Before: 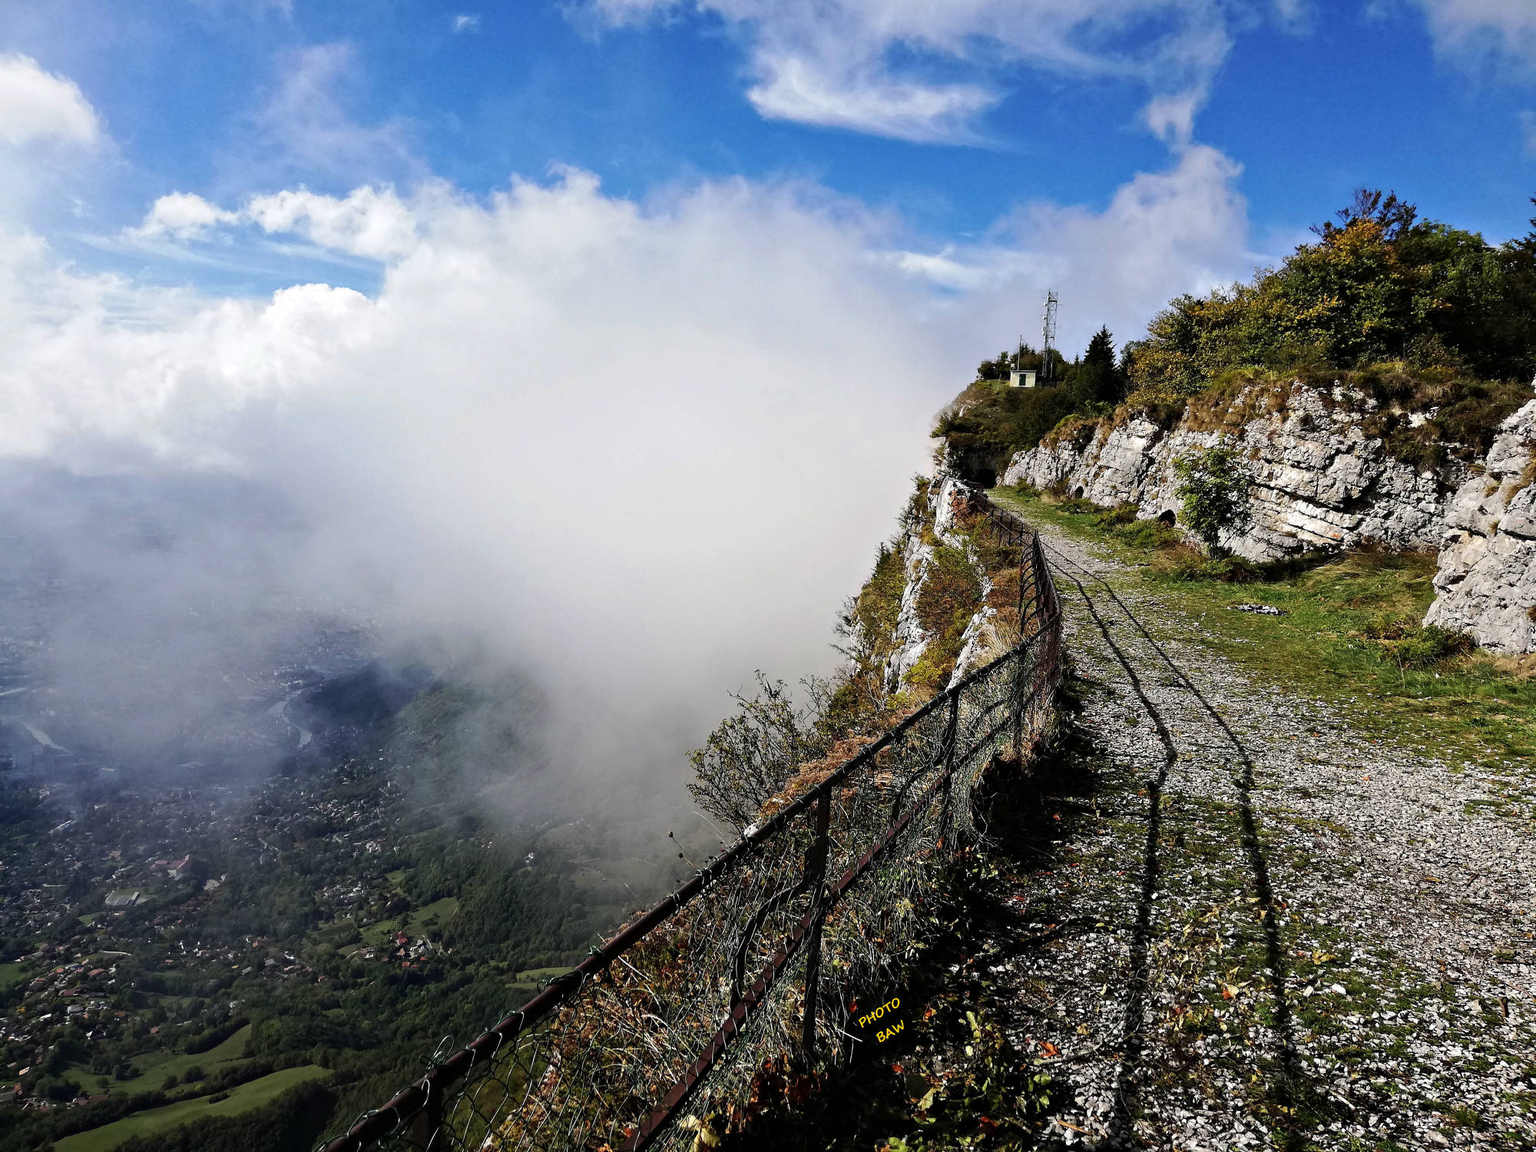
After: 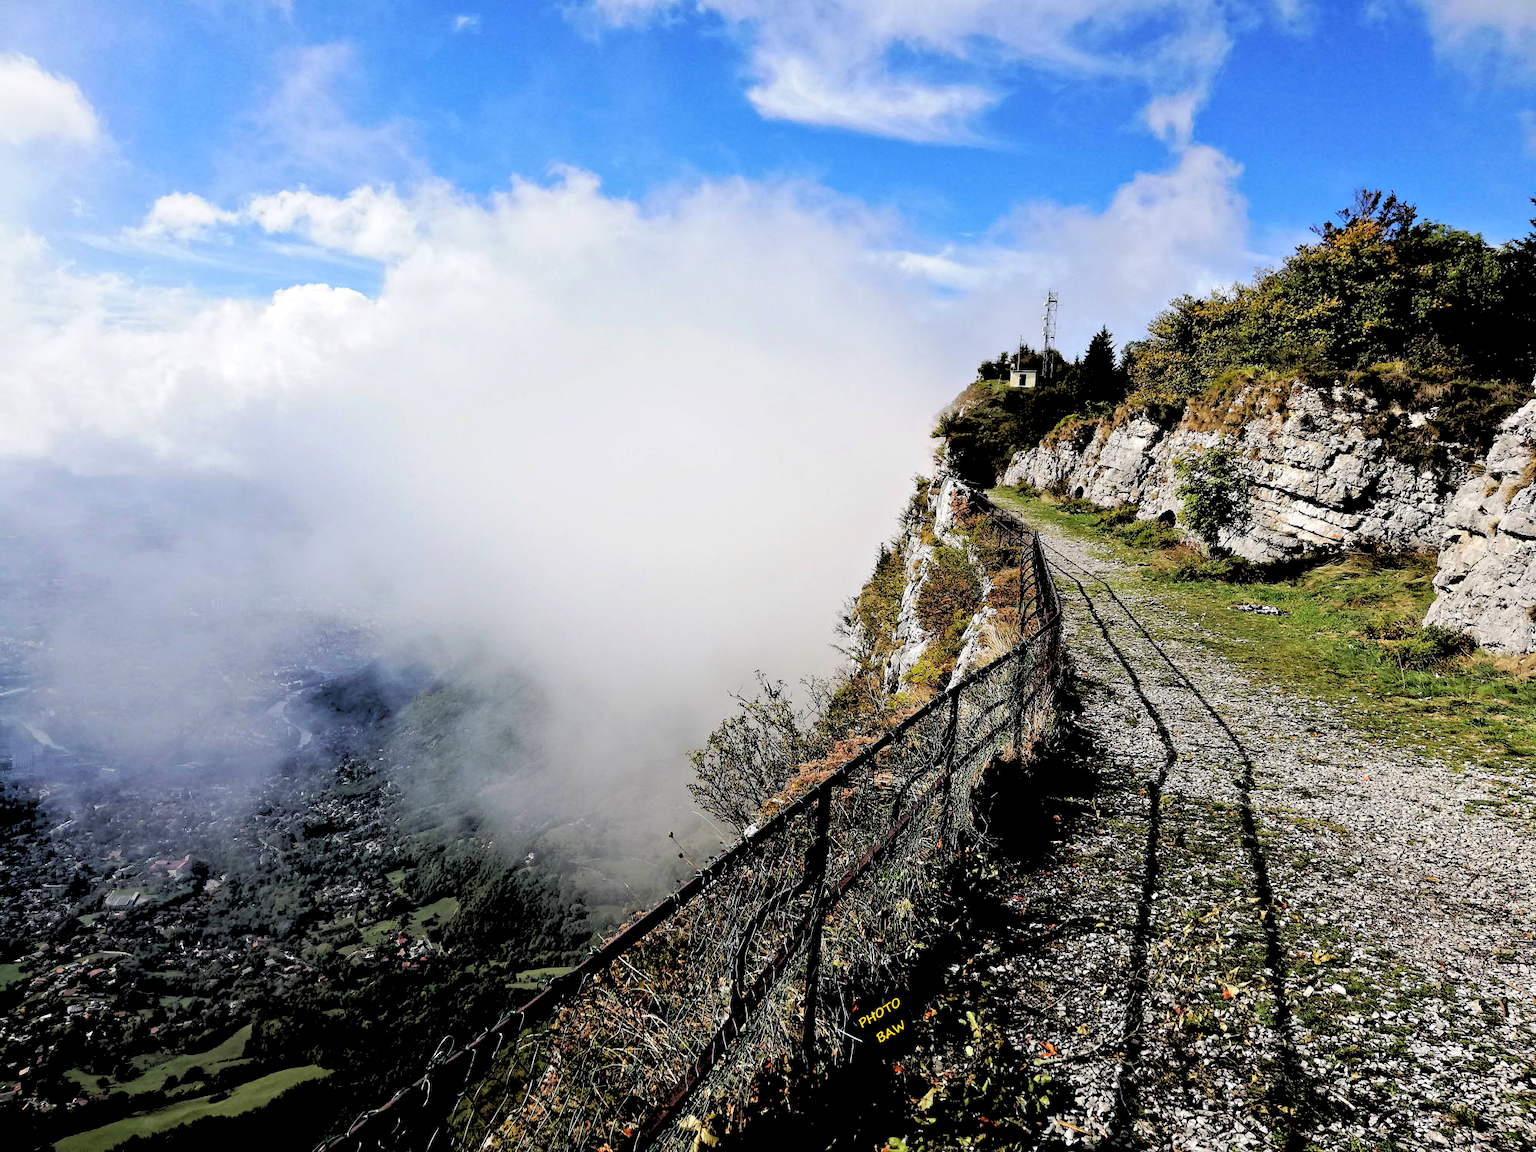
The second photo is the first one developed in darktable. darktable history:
exposure: black level correction 0.001, compensate highlight preservation false
rgb levels: levels [[0.027, 0.429, 0.996], [0, 0.5, 1], [0, 0.5, 1]]
